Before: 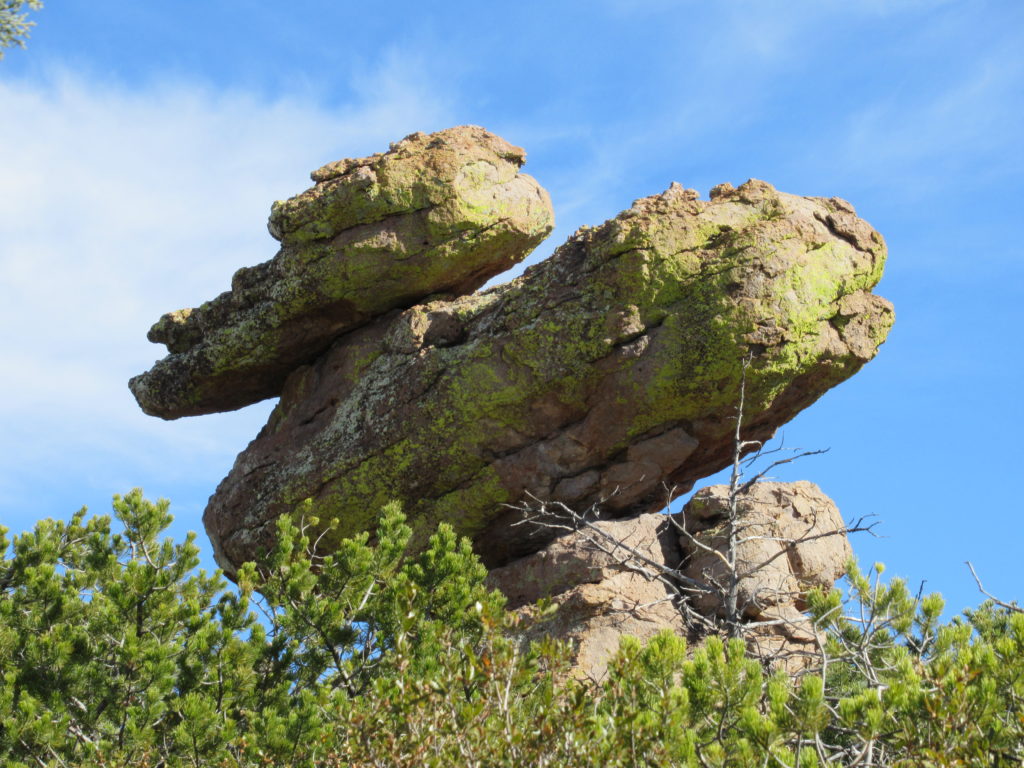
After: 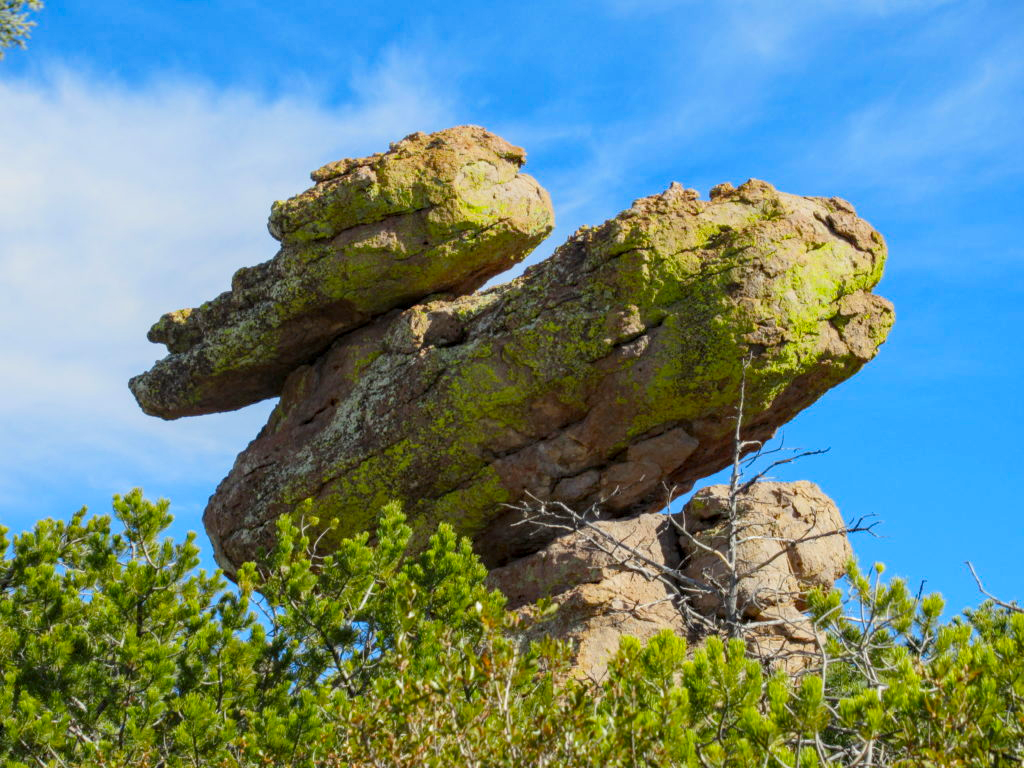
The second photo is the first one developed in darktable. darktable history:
exposure: compensate highlight preservation false
haze removal: adaptive false
color balance rgb: perceptual saturation grading › global saturation 30.522%, contrast -9.544%
local contrast: on, module defaults
